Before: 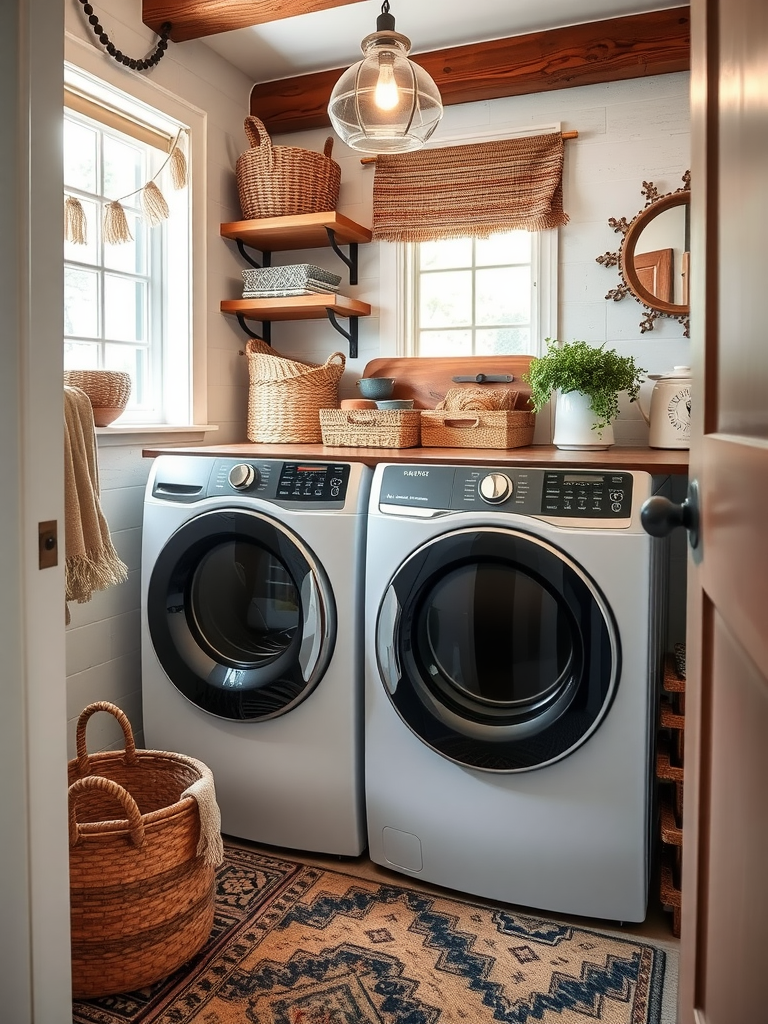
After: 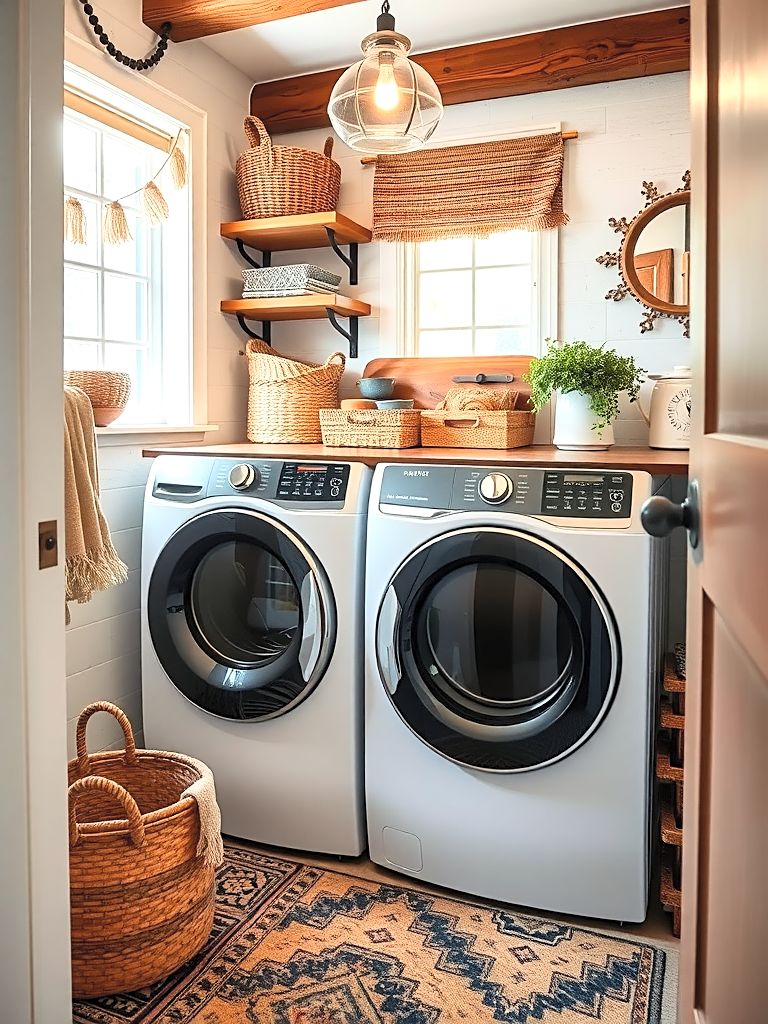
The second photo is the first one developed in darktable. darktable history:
sharpen: on, module defaults
exposure: exposure 0.2 EV, compensate exposure bias true, compensate highlight preservation false
color balance rgb: perceptual saturation grading › global saturation 19.298%
contrast brightness saturation: contrast 0.139, brightness 0.225
